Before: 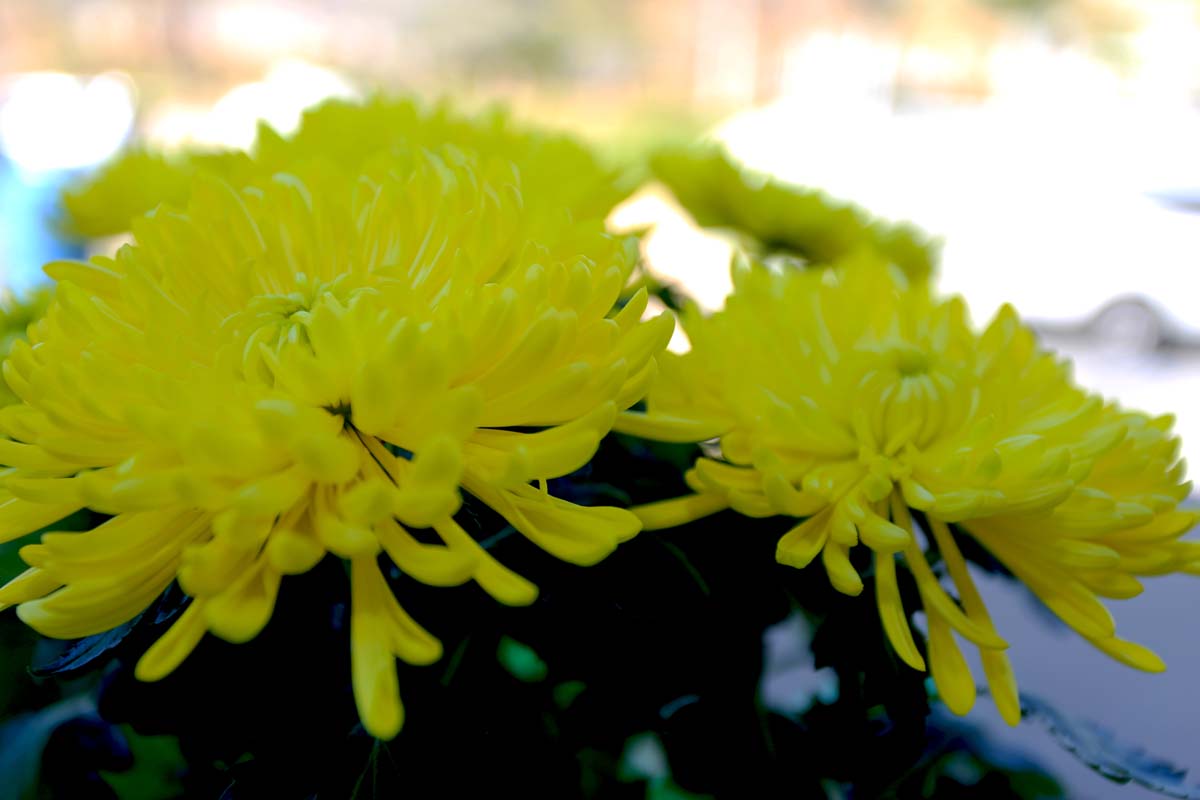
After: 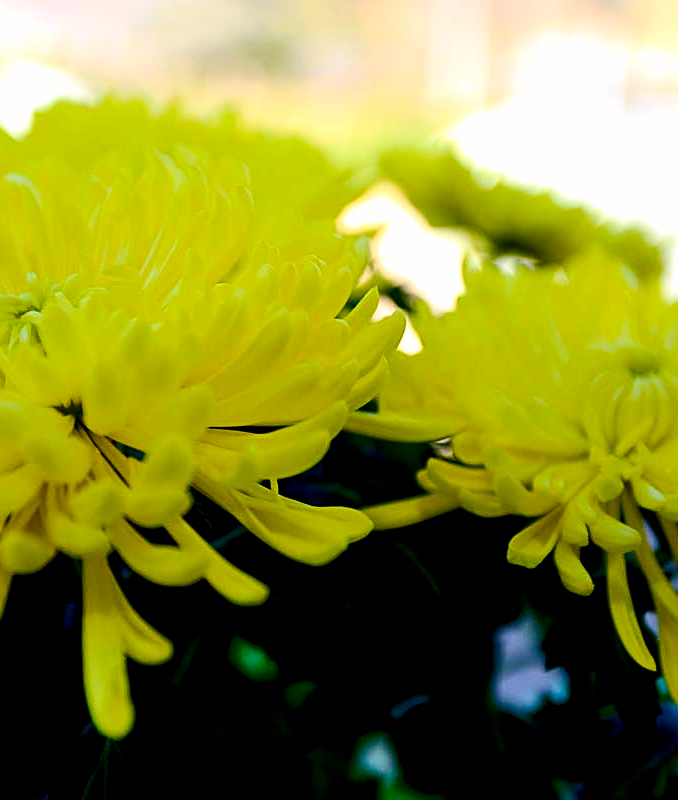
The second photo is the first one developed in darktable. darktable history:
crop and rotate: left 22.458%, right 20.973%
color balance rgb: highlights gain › chroma 0.249%, highlights gain › hue 332.75°, perceptual saturation grading › global saturation 27.541%, perceptual saturation grading › highlights -24.879%, perceptual saturation grading › shadows 25.719%, global vibrance 20%
contrast brightness saturation: contrast 0.274
shadows and highlights: shadows 31.41, highlights 1.82, soften with gaussian
sharpen: on, module defaults
